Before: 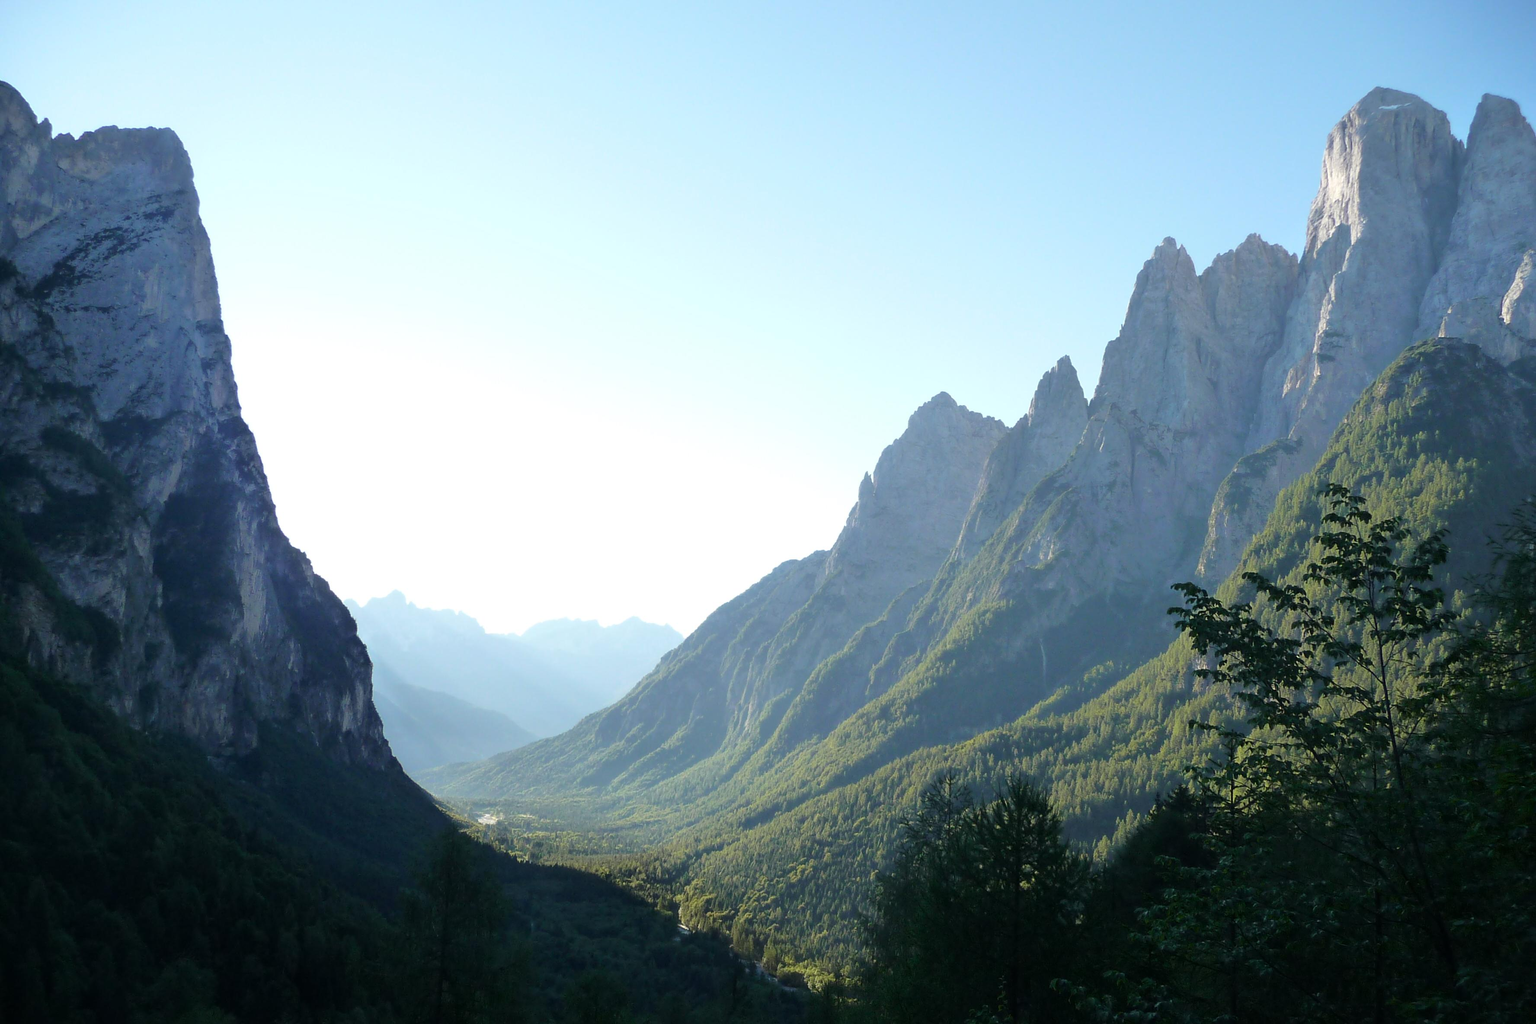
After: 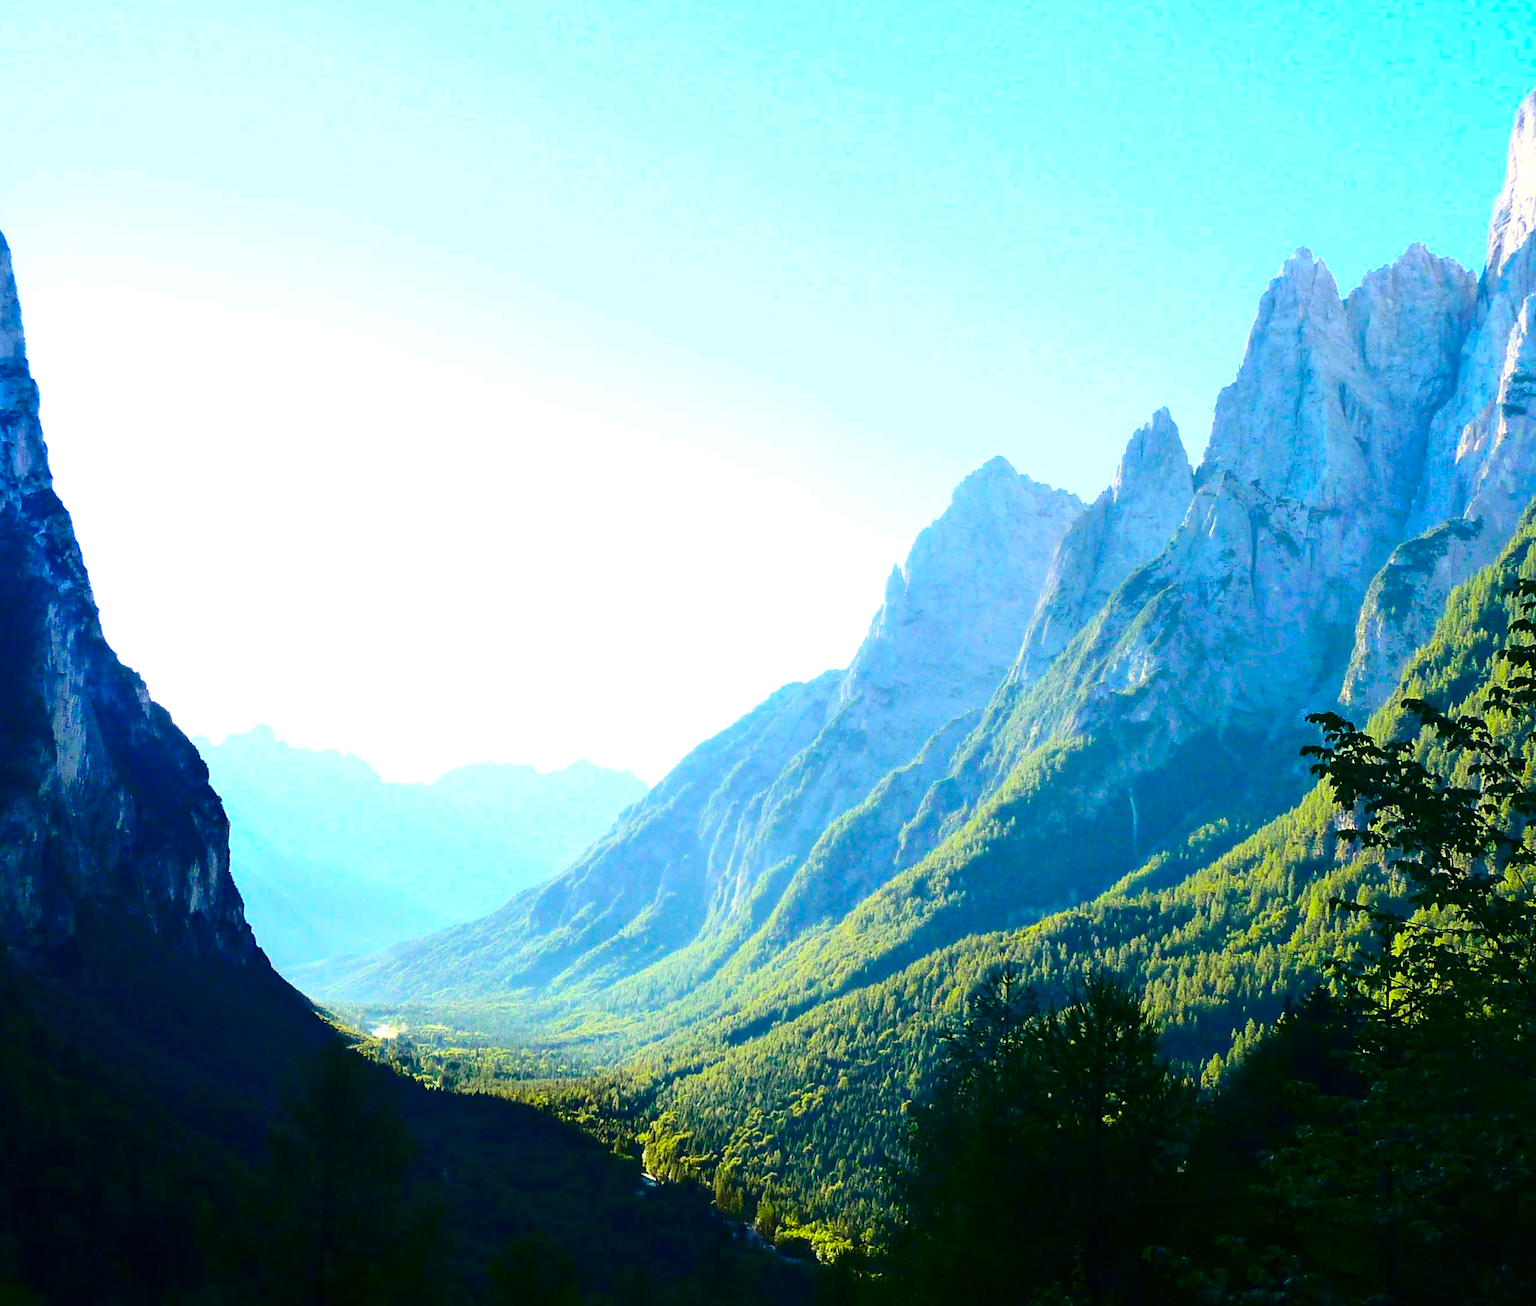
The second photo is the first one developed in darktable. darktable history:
haze removal: compatibility mode true, adaptive false
crop and rotate: left 13.15%, top 5.251%, right 12.609%
exposure: black level correction 0, exposure 0.7 EV, compensate exposure bias true, compensate highlight preservation false
color balance rgb: perceptual saturation grading › global saturation 20%, global vibrance 20%
contrast brightness saturation: contrast 0.32, brightness -0.08, saturation 0.17
color correction: saturation 1.34
